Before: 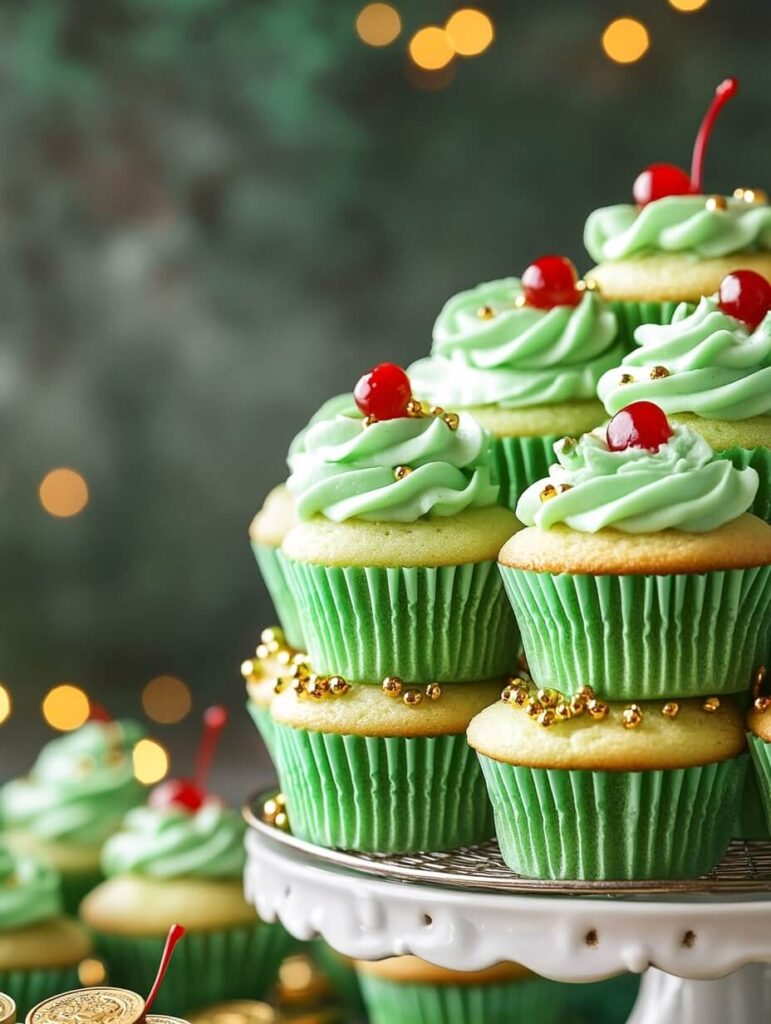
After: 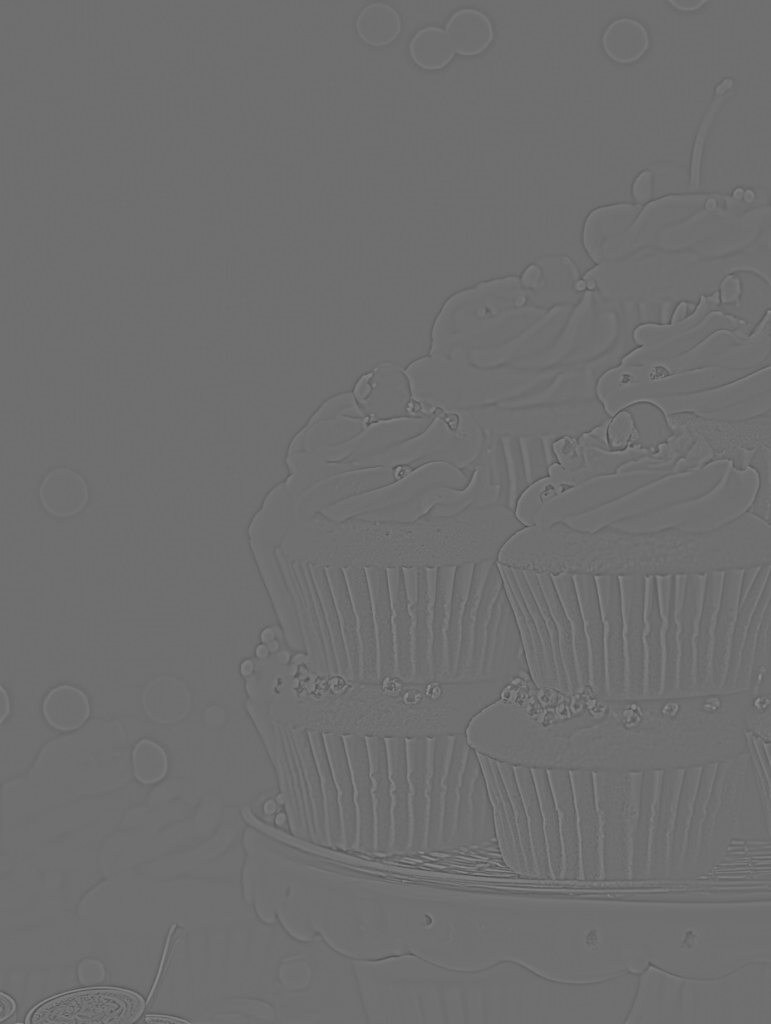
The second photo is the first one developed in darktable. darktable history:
filmic rgb: black relative exposure -4.4 EV, white relative exposure 5 EV, threshold 3 EV, hardness 2.23, latitude 40.06%, contrast 1.15, highlights saturation mix 10%, shadows ↔ highlights balance 1.04%, preserve chrominance RGB euclidean norm (legacy), color science v4 (2020), enable highlight reconstruction true
highpass: sharpness 5.84%, contrast boost 8.44%
haze removal: compatibility mode true, adaptive false
